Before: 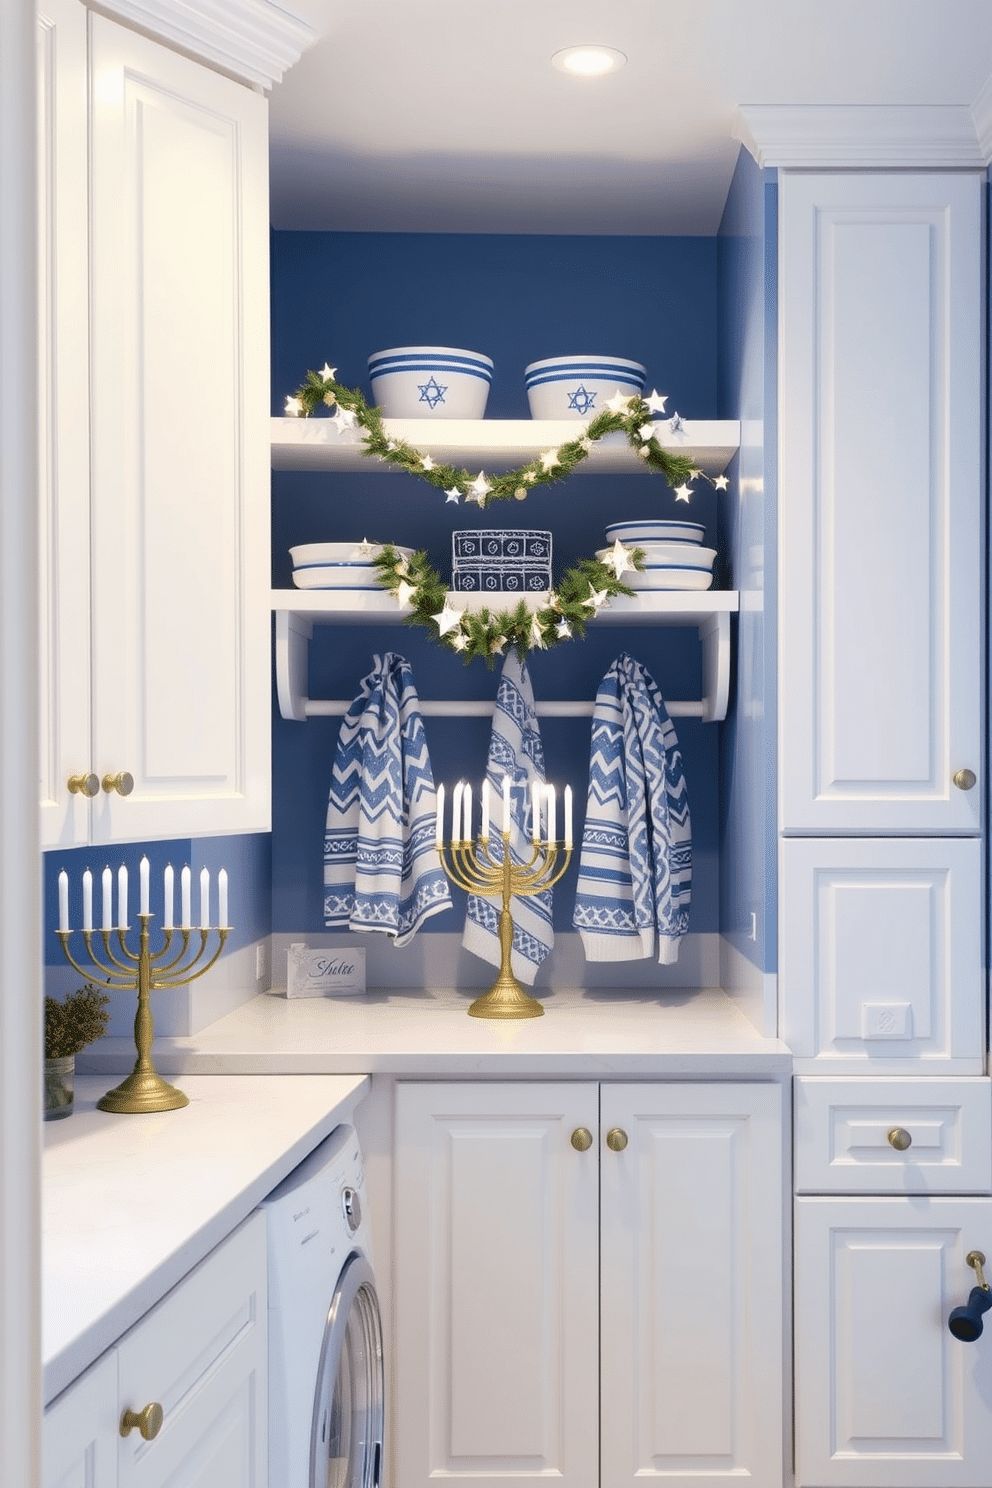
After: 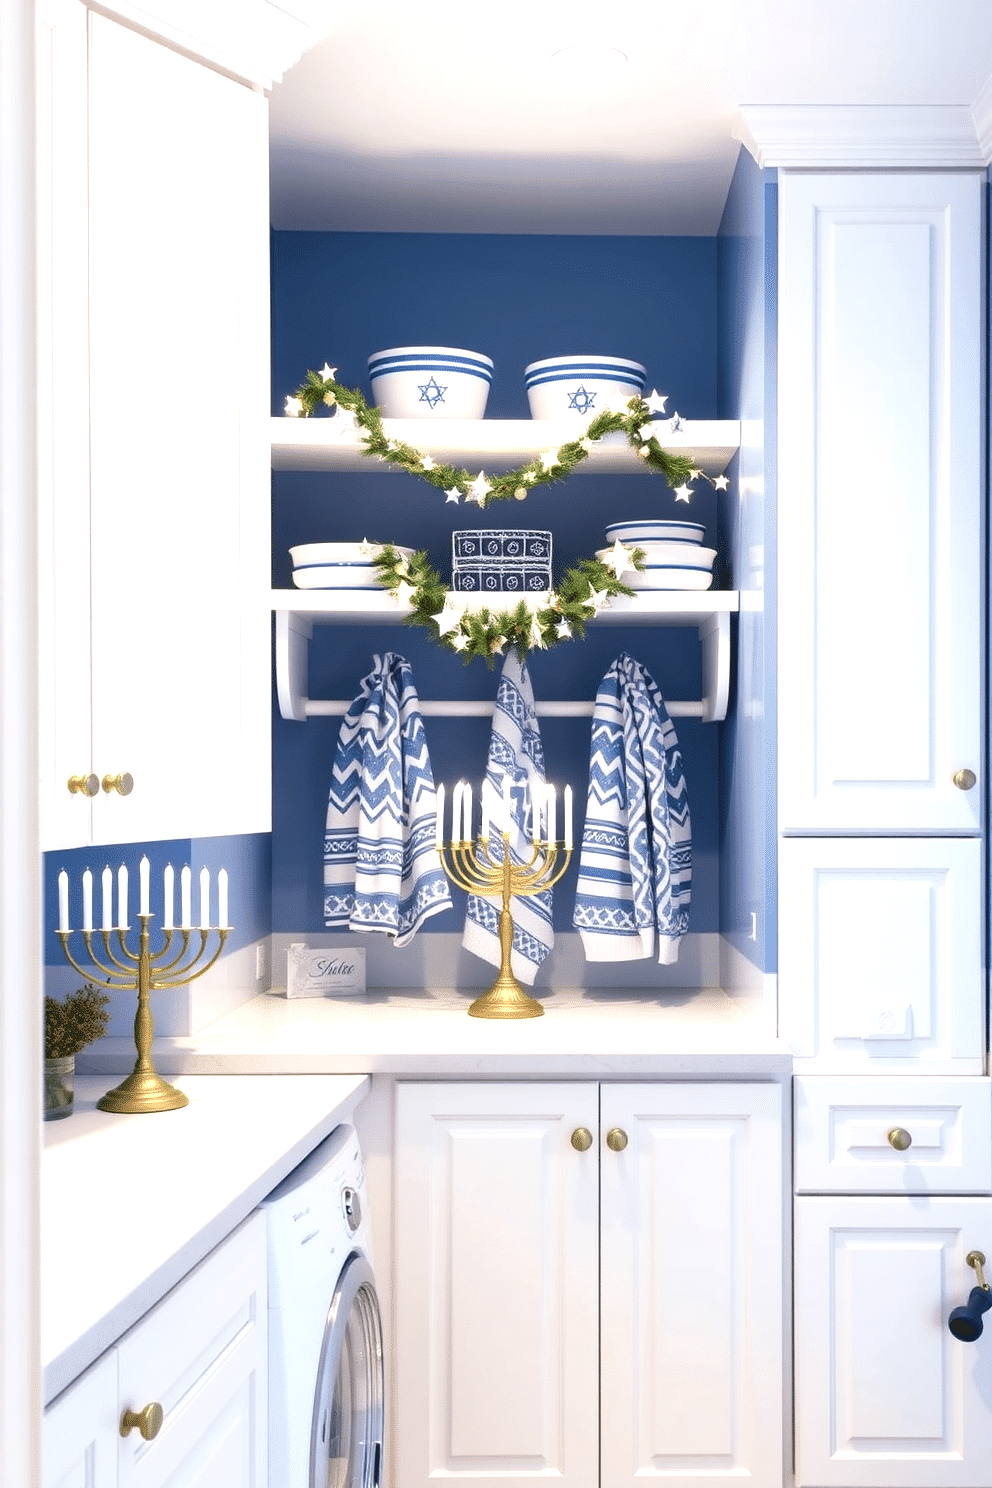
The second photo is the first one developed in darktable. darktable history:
exposure: black level correction 0, exposure 0.693 EV, compensate highlight preservation false
contrast brightness saturation: contrast 0.03, brightness -0.038
